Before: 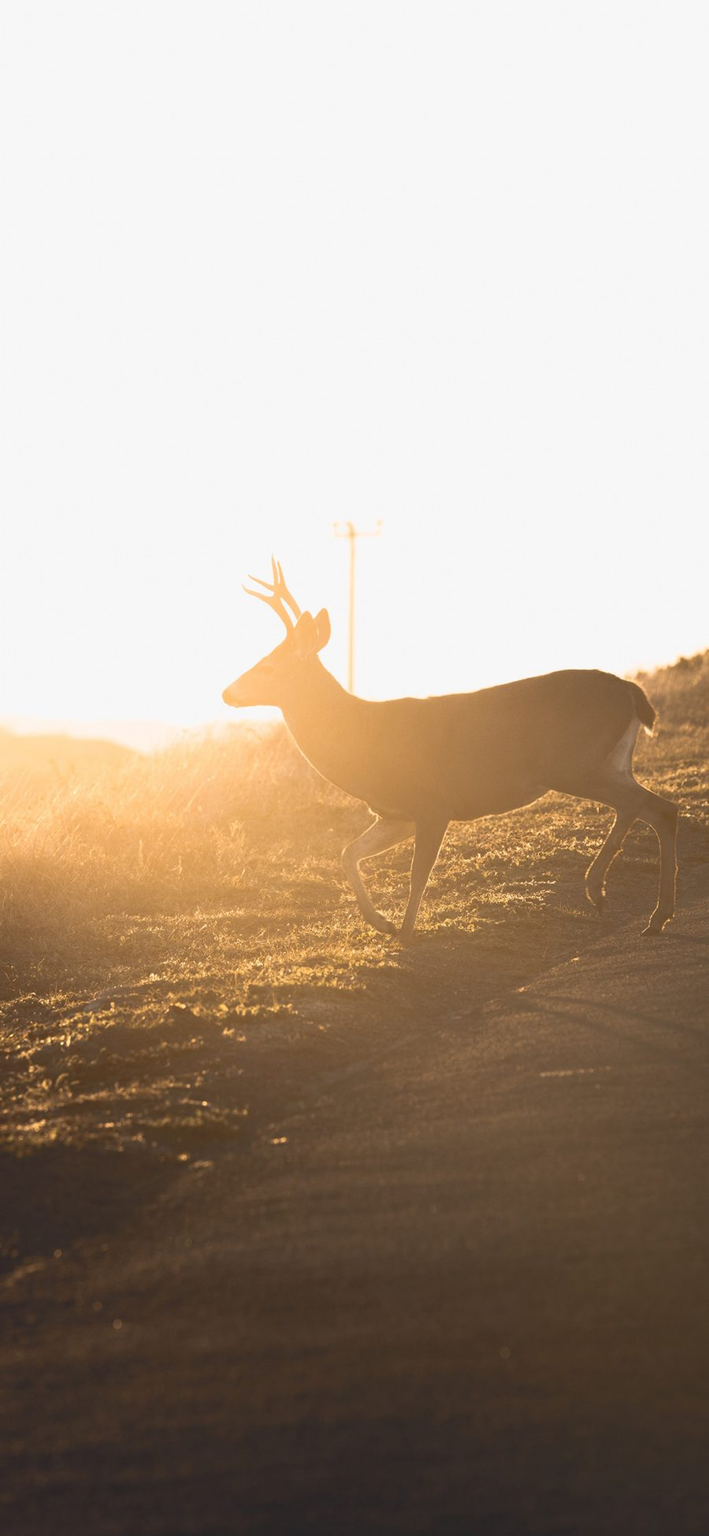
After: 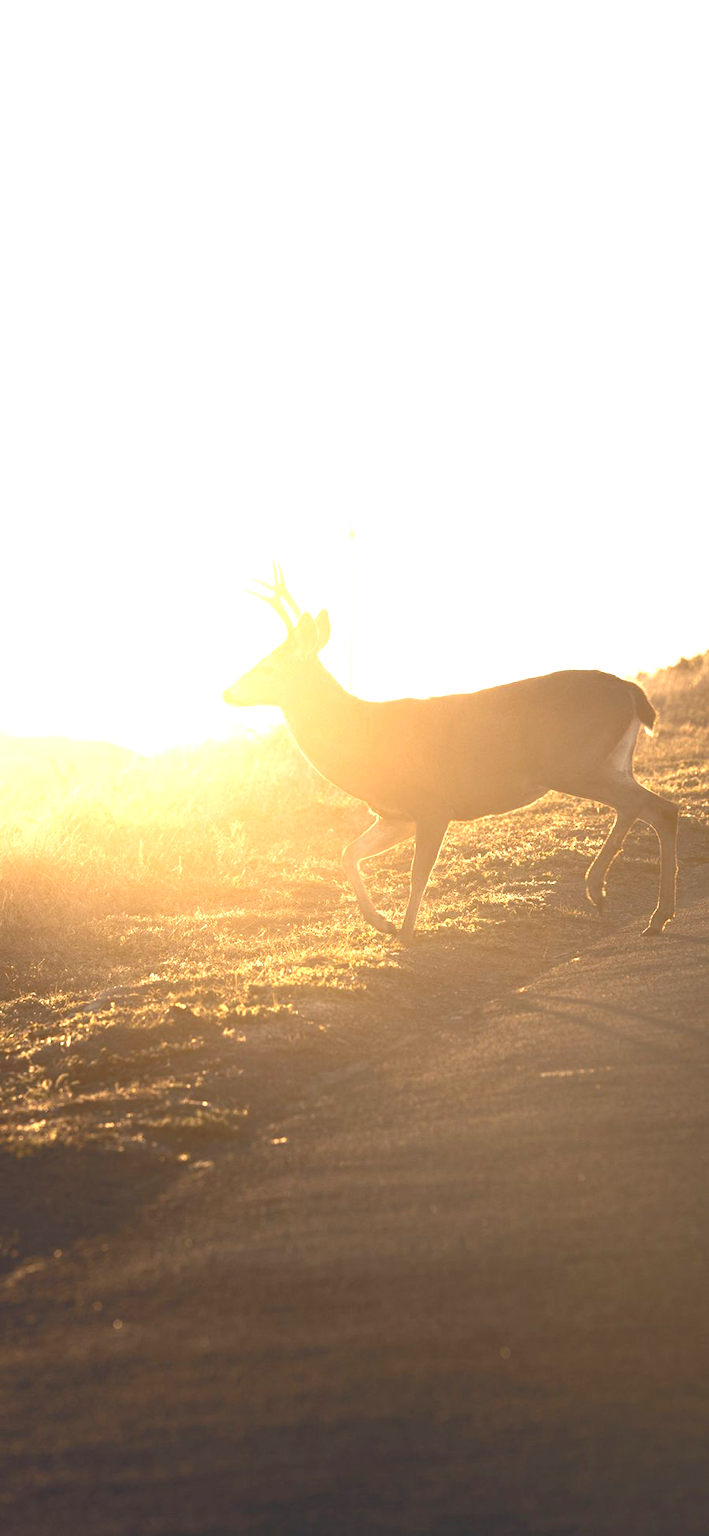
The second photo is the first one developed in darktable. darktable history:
exposure: black level correction -0.001, exposure 0.909 EV, compensate highlight preservation false
